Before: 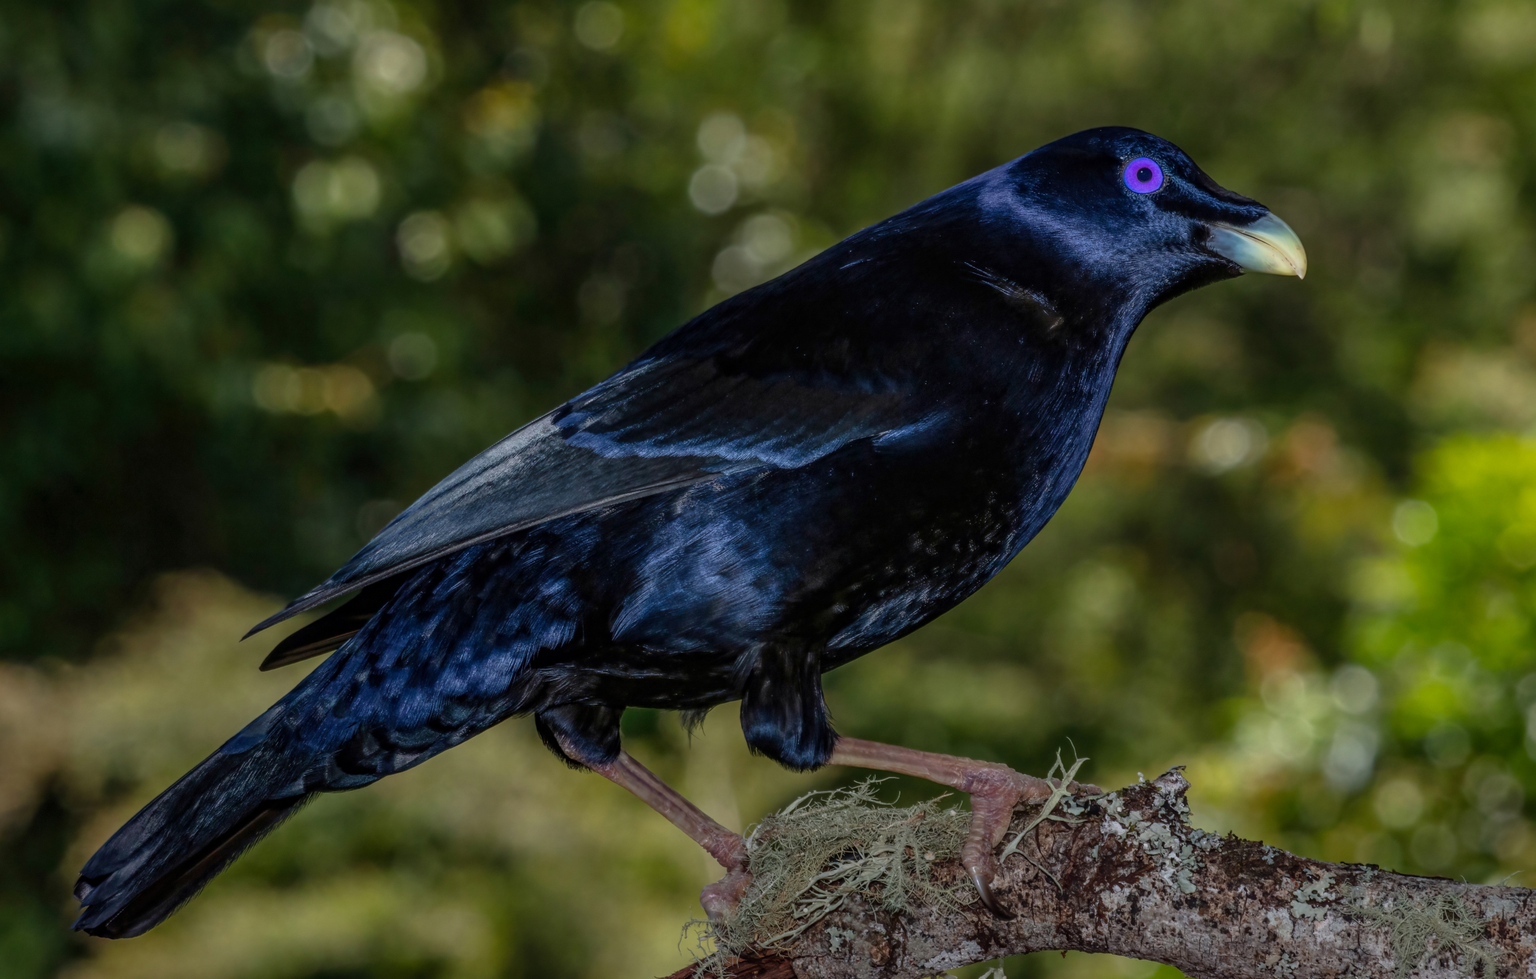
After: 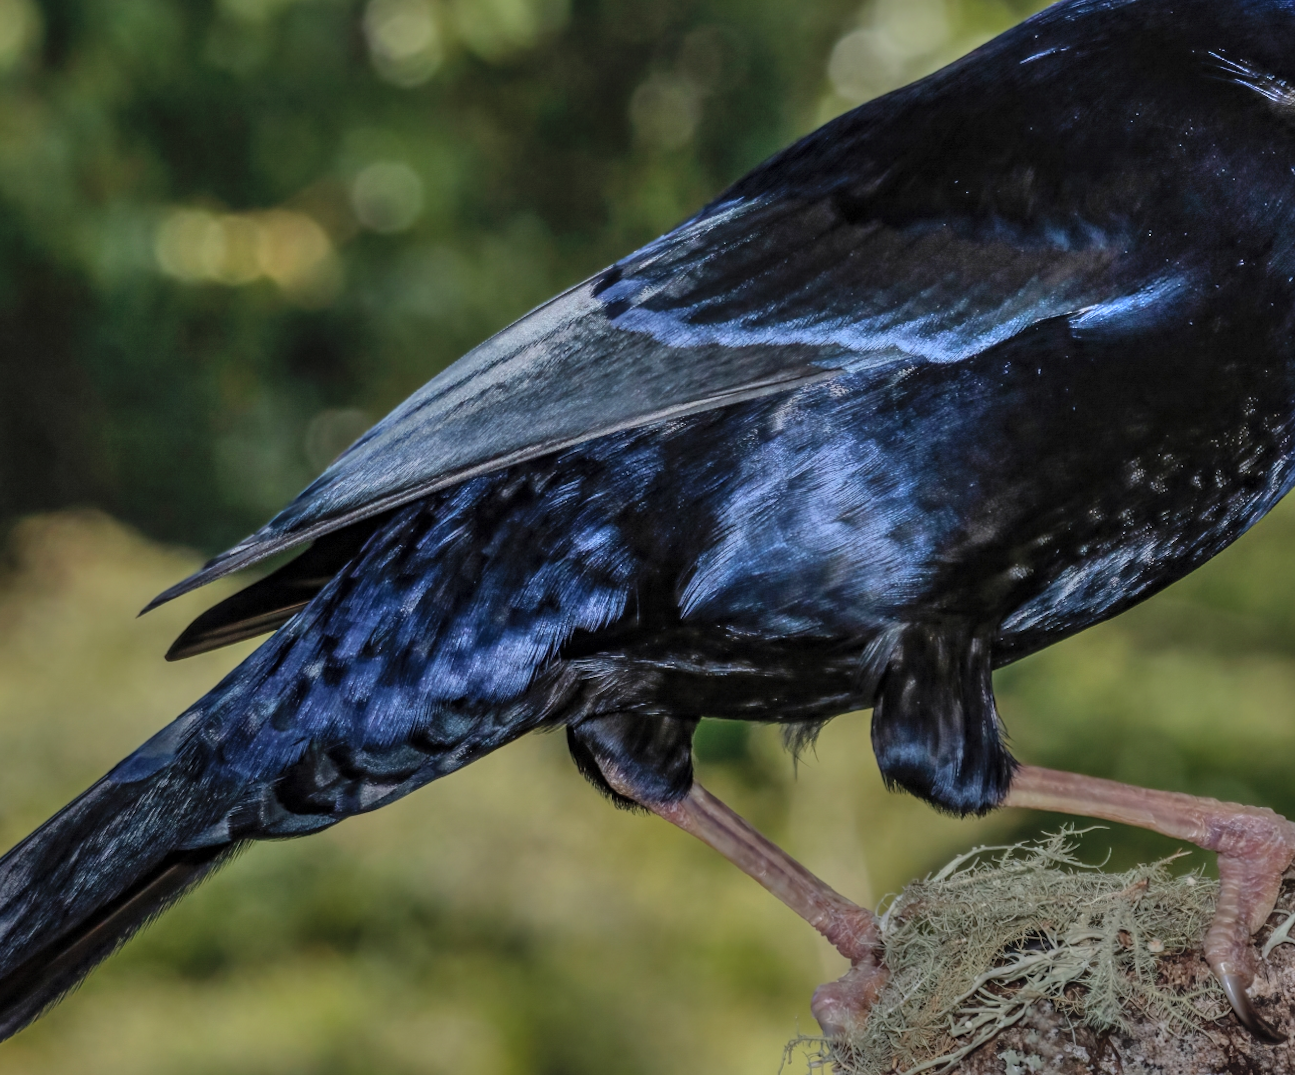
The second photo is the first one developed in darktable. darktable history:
shadows and highlights: white point adjustment 0.1, highlights -70, soften with gaussian
rotate and perspective: lens shift (horizontal) -0.055, automatic cropping off
color balance: on, module defaults
crop: left 8.966%, top 23.852%, right 34.699%, bottom 4.703%
contrast brightness saturation: brightness 0.13
